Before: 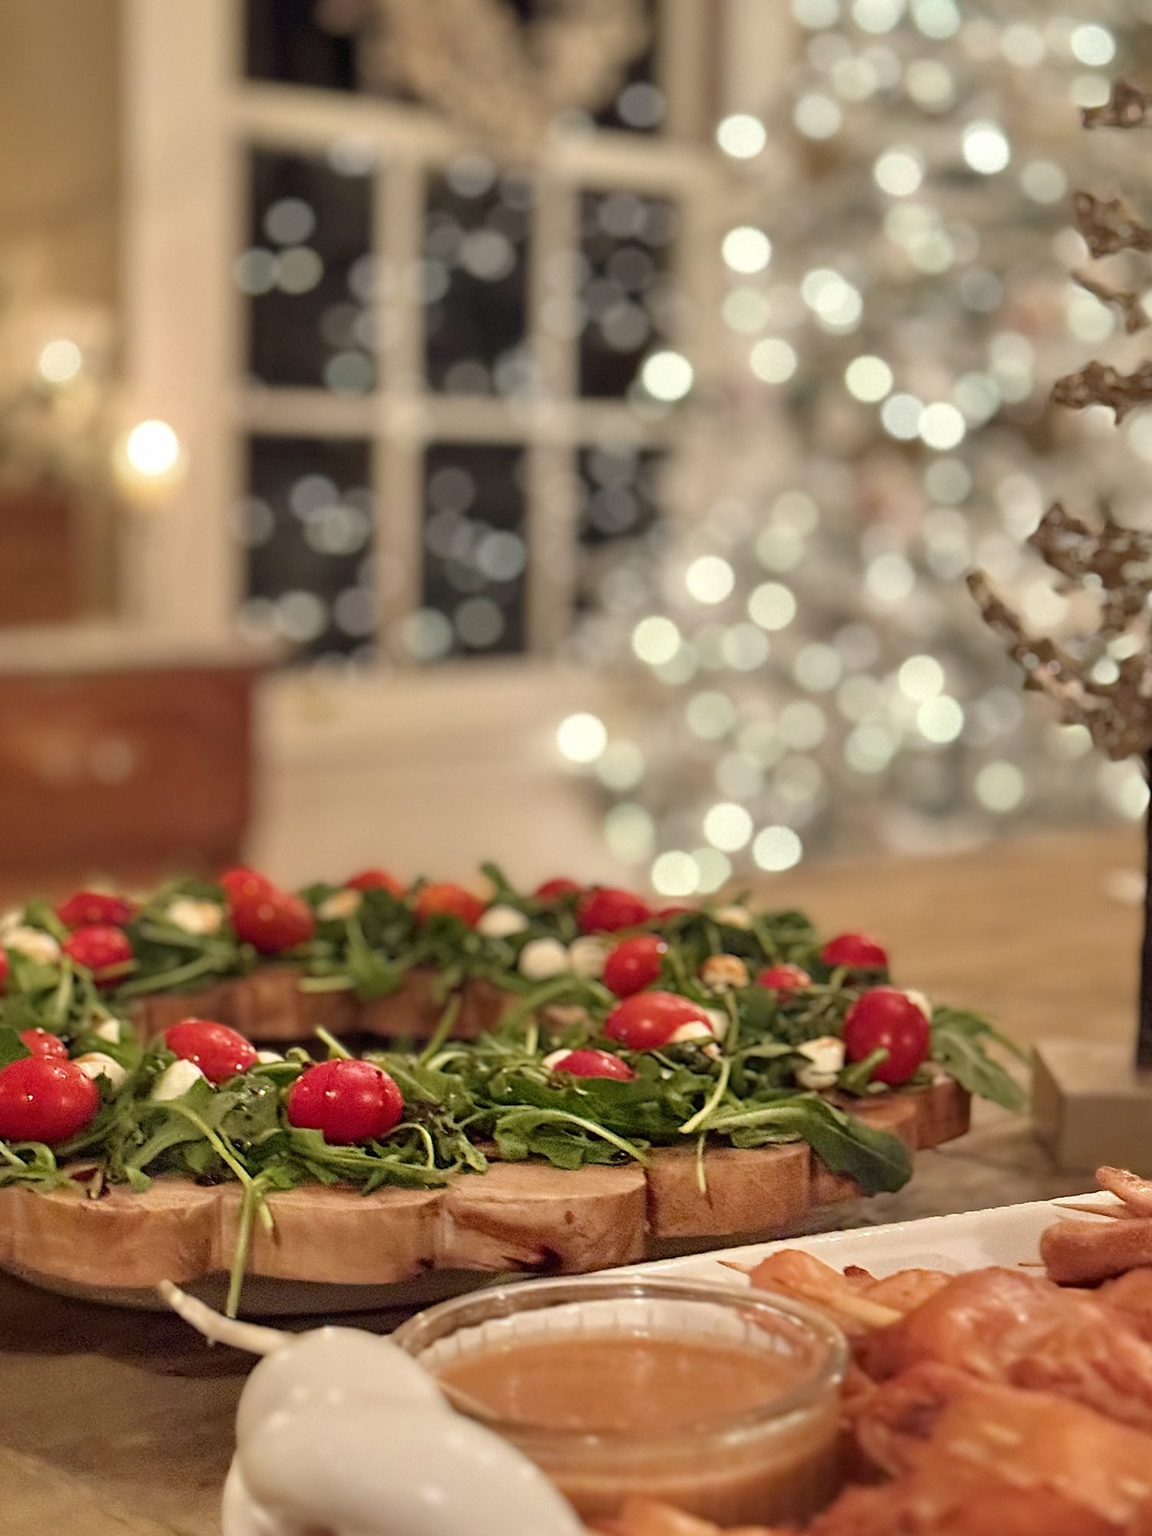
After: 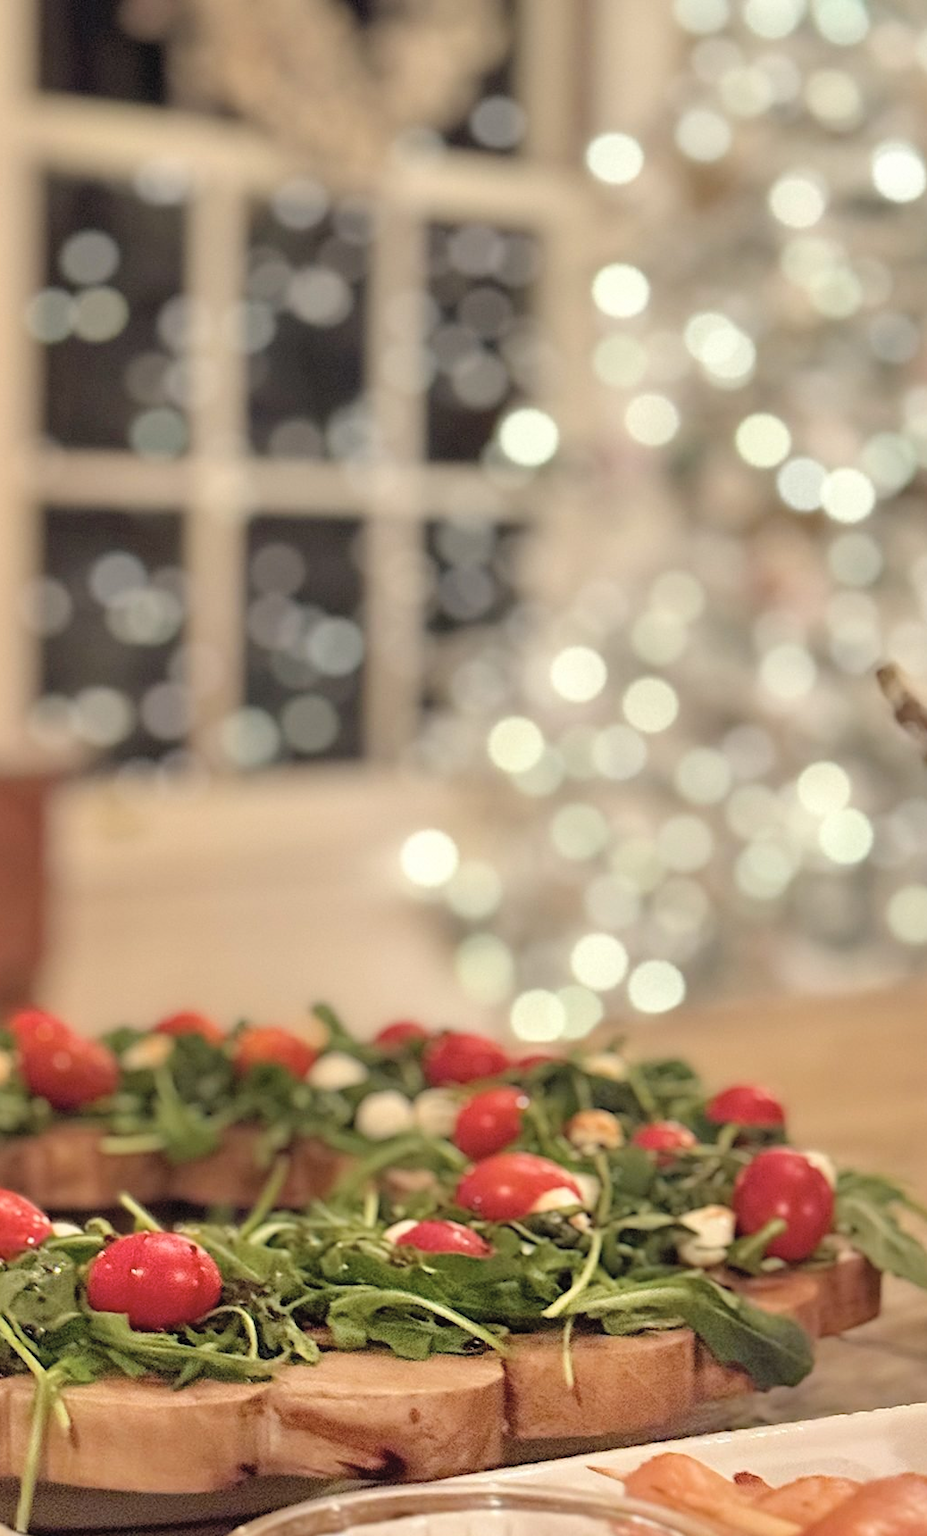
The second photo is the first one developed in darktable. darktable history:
contrast brightness saturation: brightness 0.15
crop: left 18.479%, right 12.2%, bottom 13.971%
